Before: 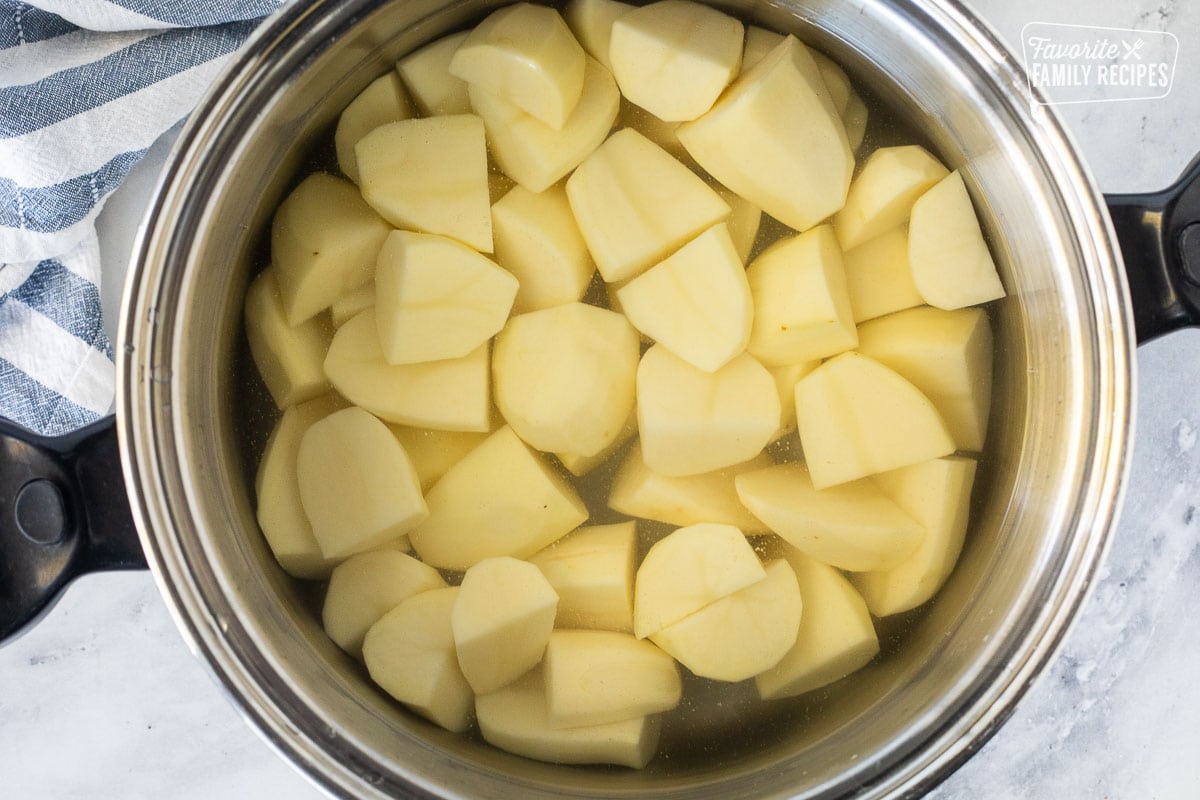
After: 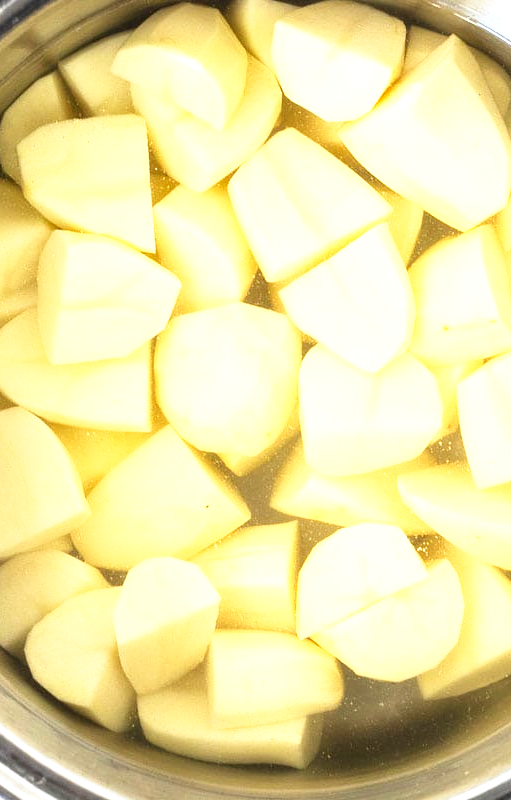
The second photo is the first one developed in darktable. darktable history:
local contrast: mode bilateral grid, contrast 20, coarseness 50, detail 120%, midtone range 0.2
exposure: black level correction 0, exposure 1.124 EV, compensate exposure bias true, compensate highlight preservation false
base curve: curves: ch0 [(0, 0) (0.688, 0.865) (1, 1)], exposure shift 0.01, preserve colors none
crop: left 28.21%, right 29.2%
